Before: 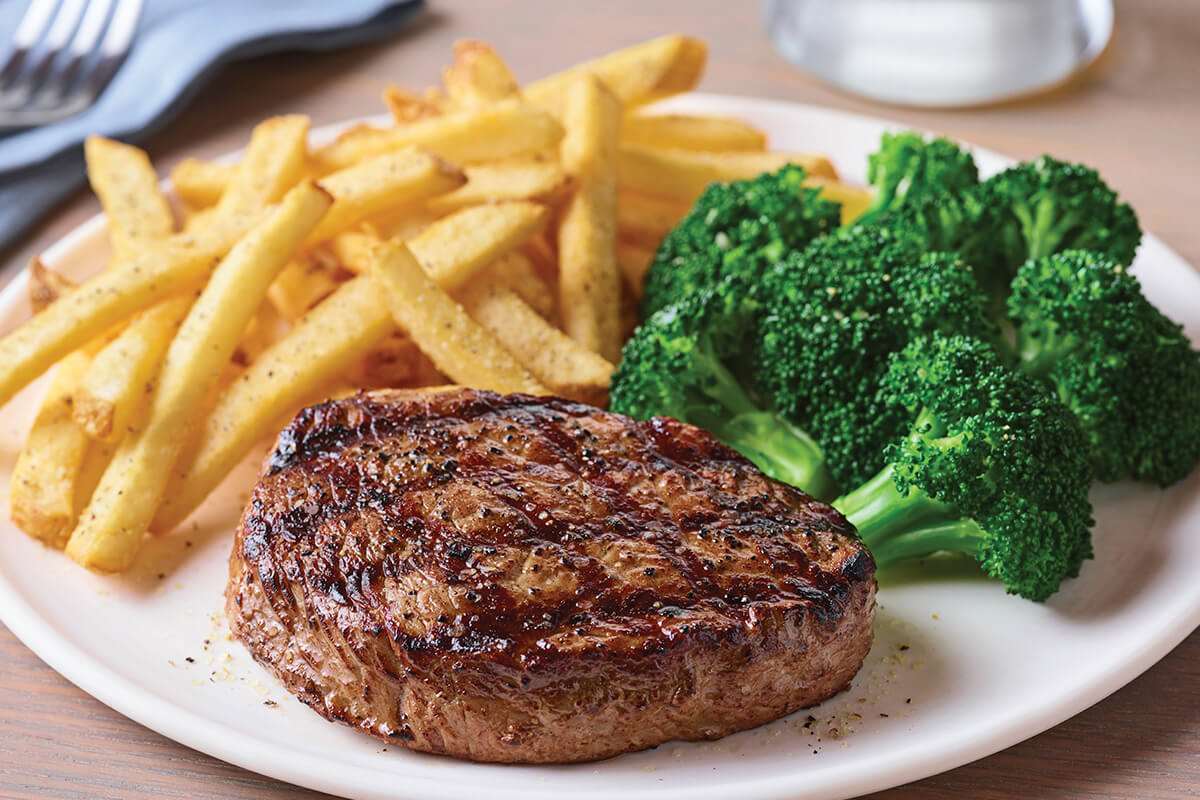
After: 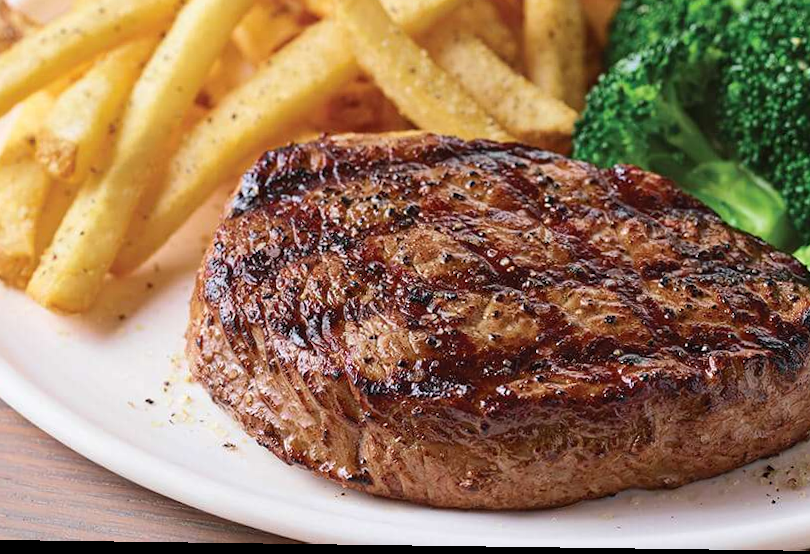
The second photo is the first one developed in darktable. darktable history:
crop and rotate: angle -0.77°, left 3.571%, top 31.991%, right 29.45%
